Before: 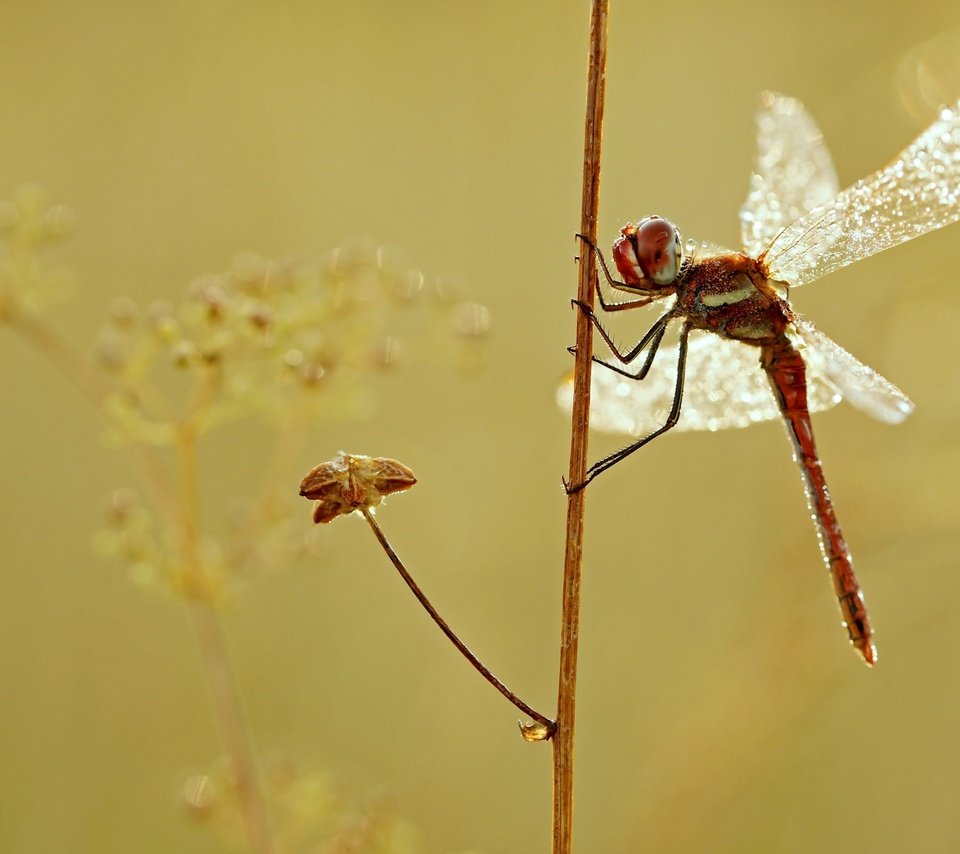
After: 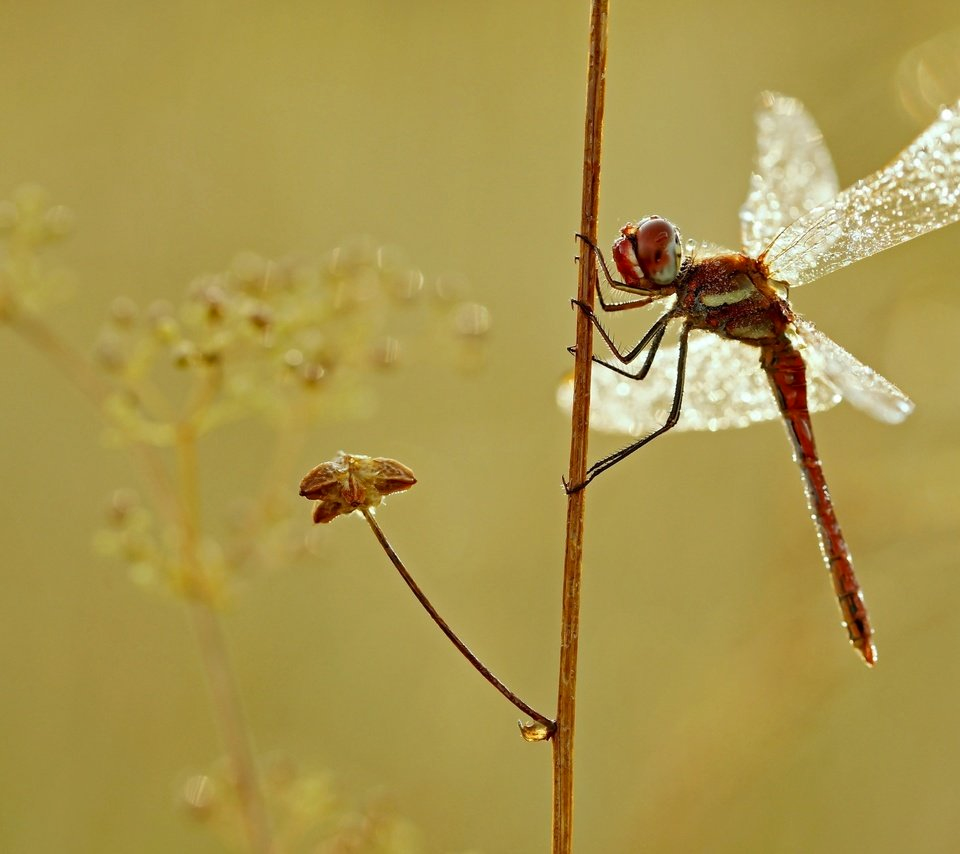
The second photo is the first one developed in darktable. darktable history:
shadows and highlights: shadows 6.72, soften with gaussian
